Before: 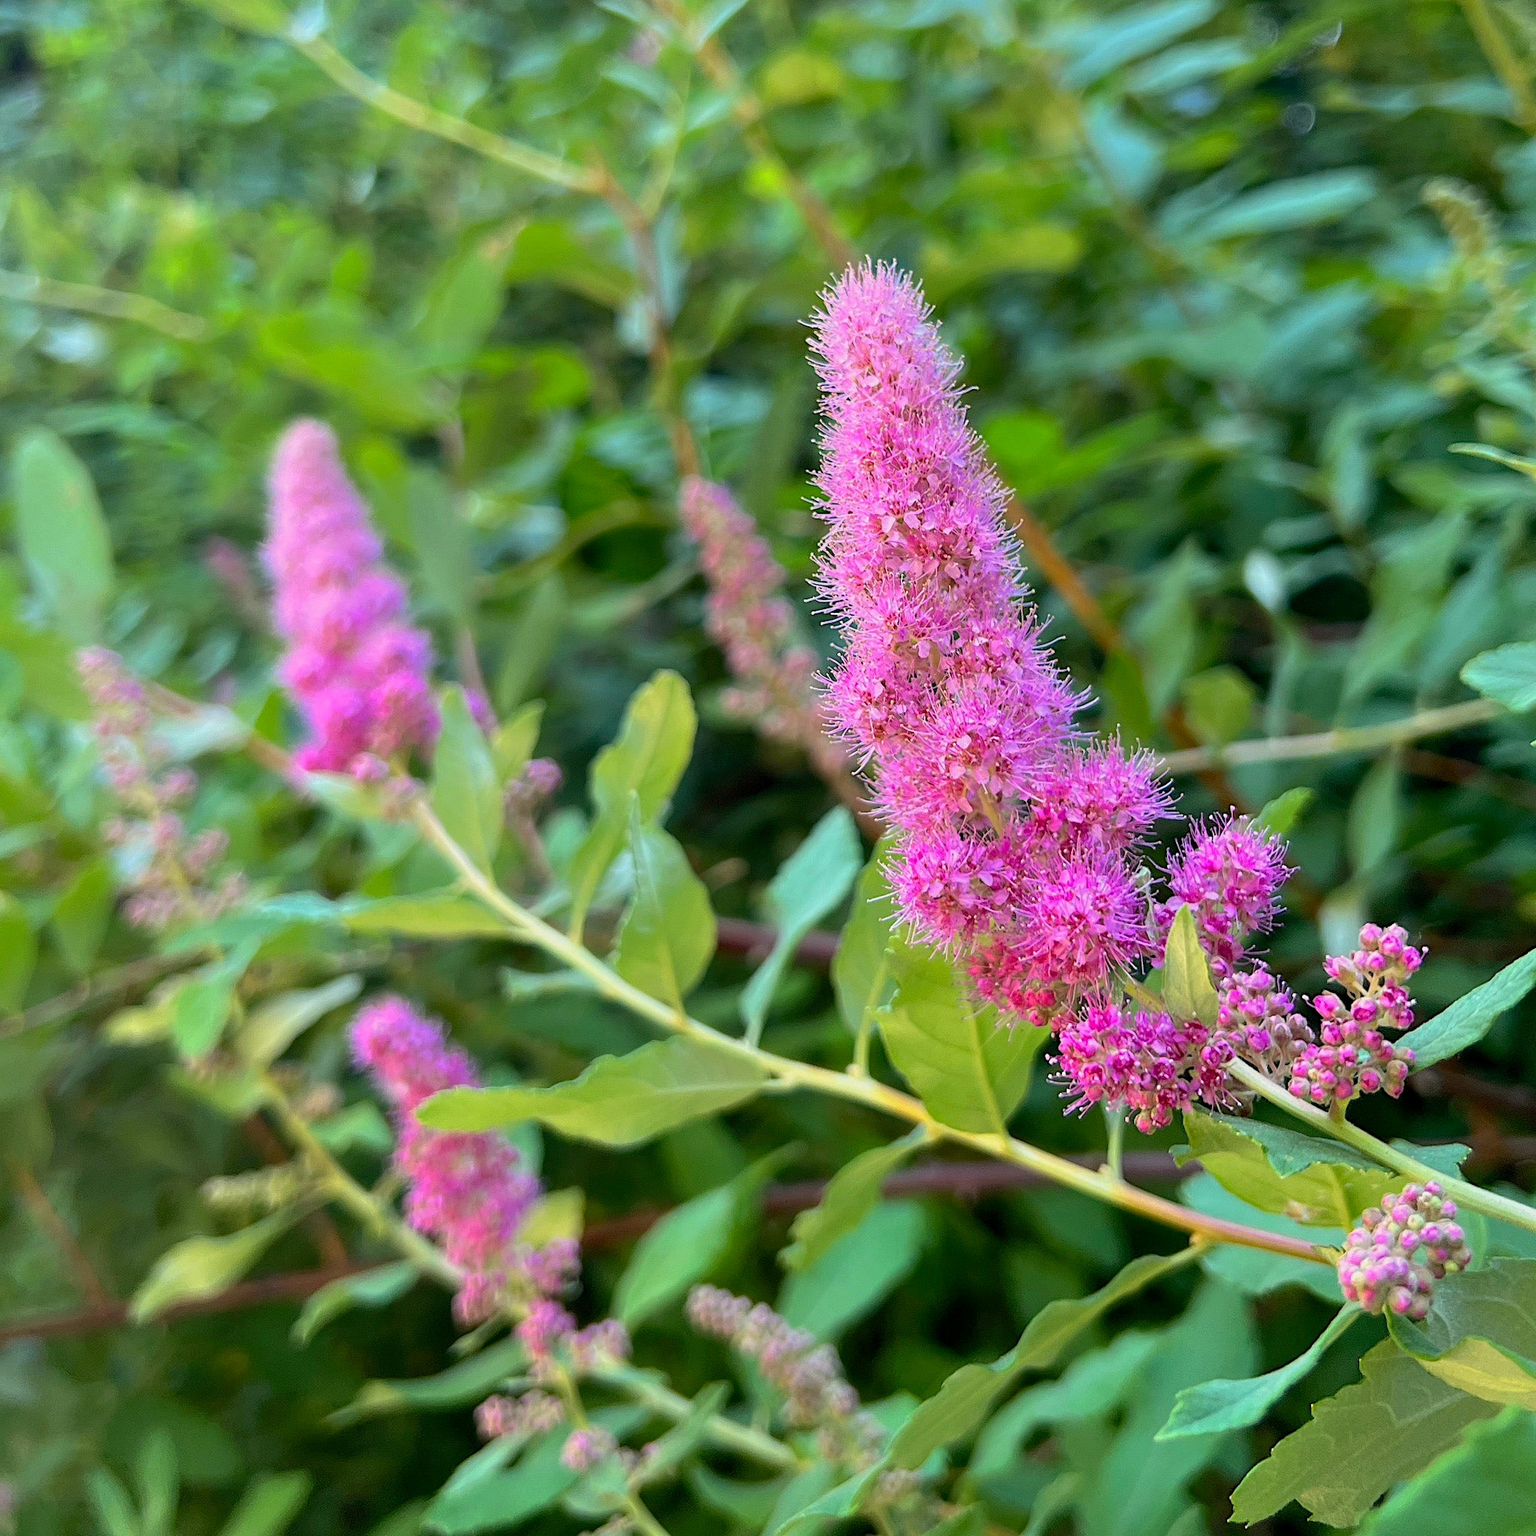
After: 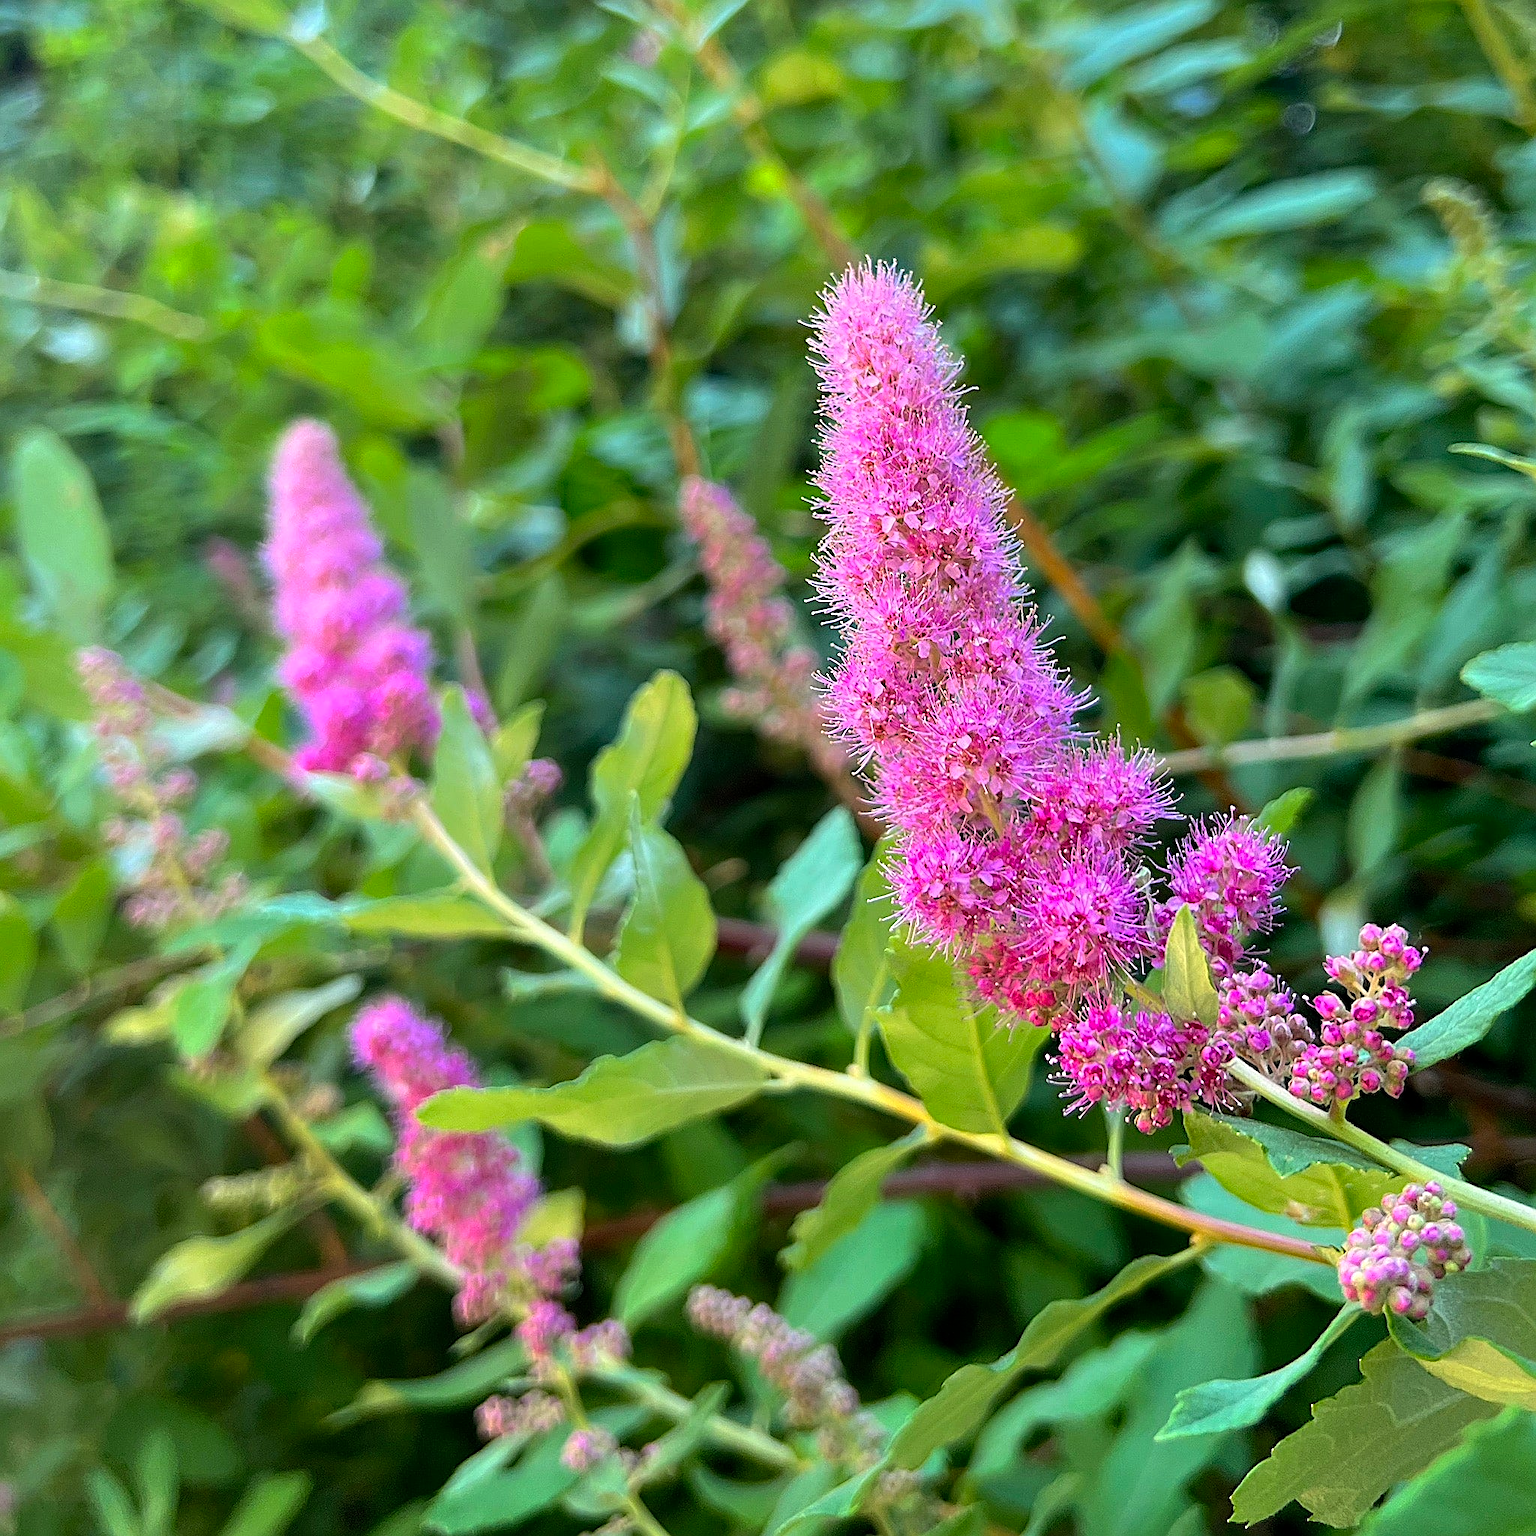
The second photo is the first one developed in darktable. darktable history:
sharpen: on, module defaults
color balance: contrast 10%
